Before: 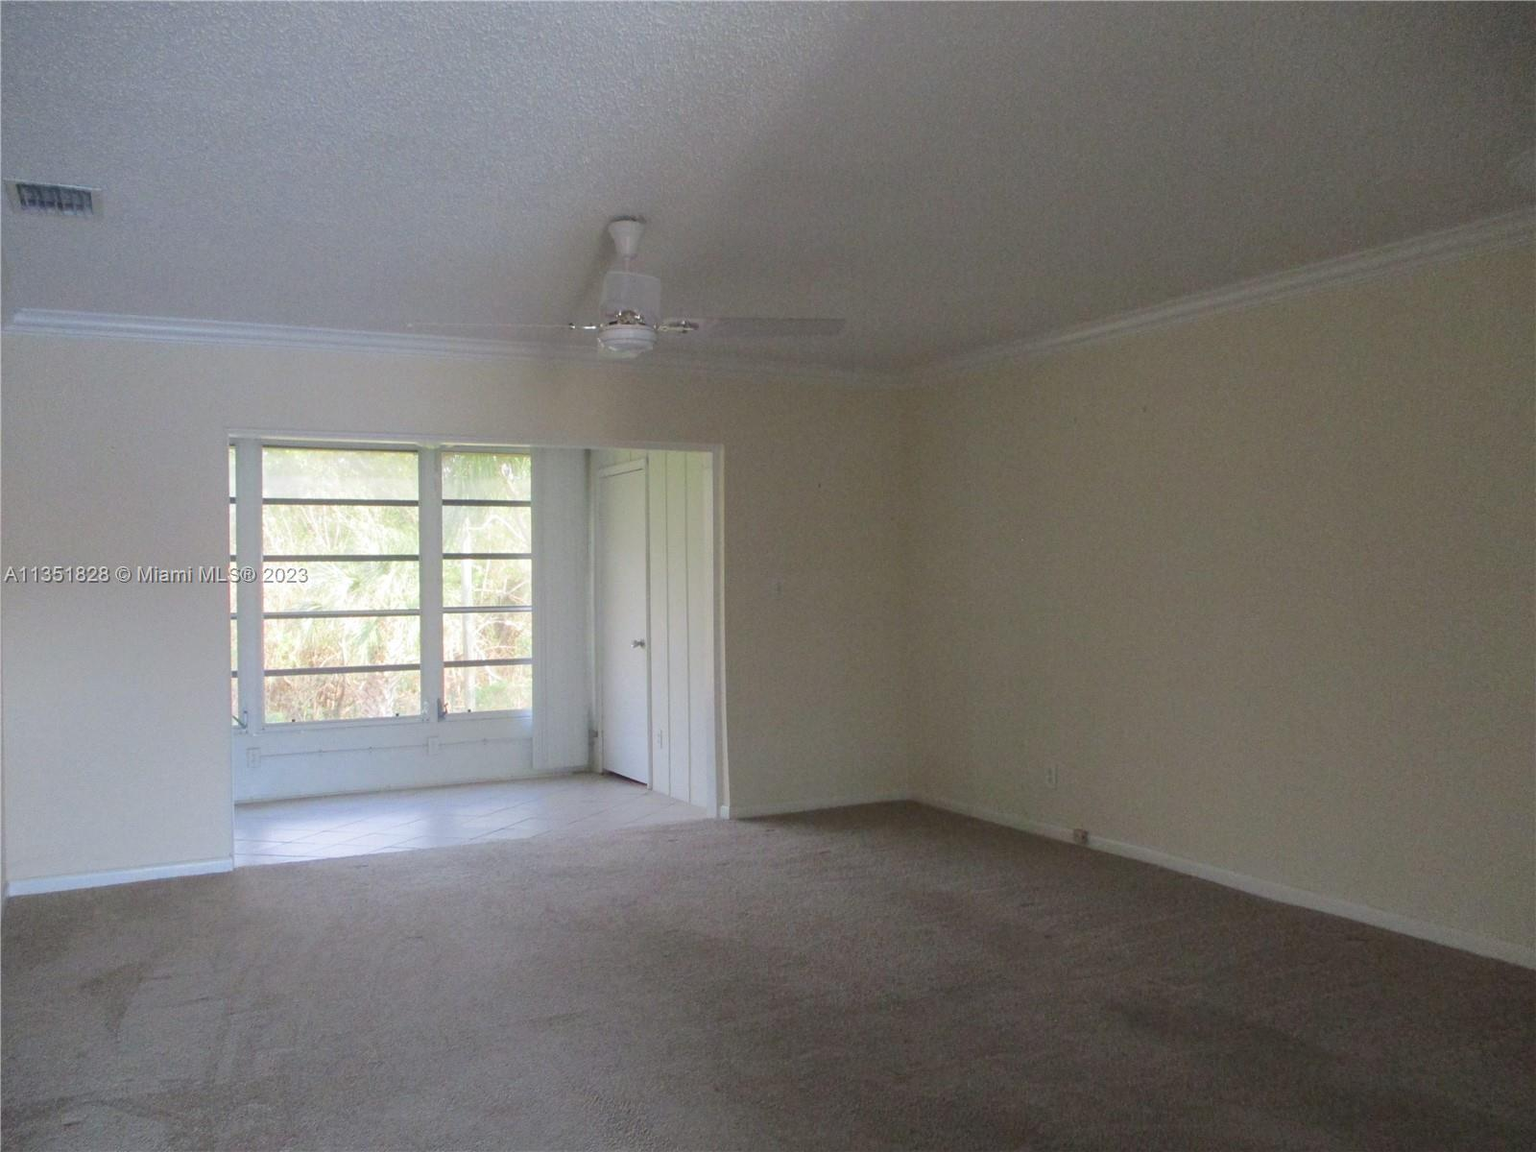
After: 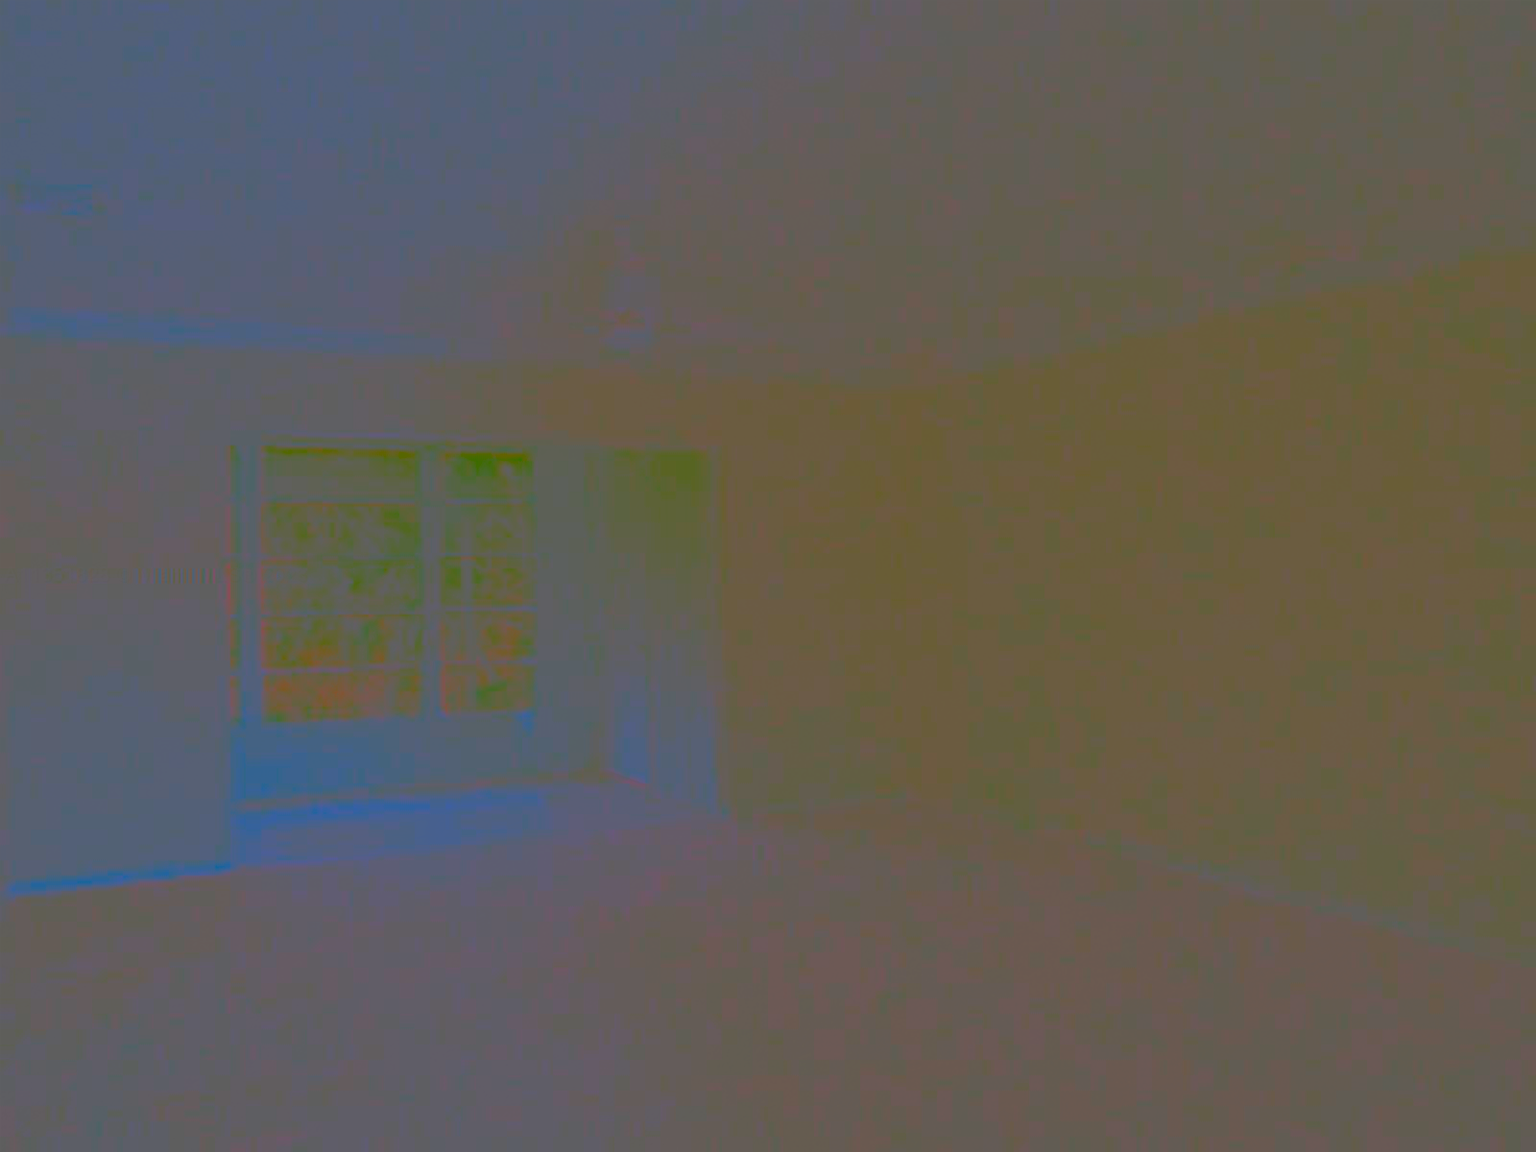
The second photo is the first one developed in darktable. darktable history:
base curve: curves: ch0 [(0, 0) (0.04, 0.03) (0.133, 0.232) (0.448, 0.748) (0.843, 0.968) (1, 1)]
contrast brightness saturation: contrast -0.985, brightness -0.165, saturation 0.76
